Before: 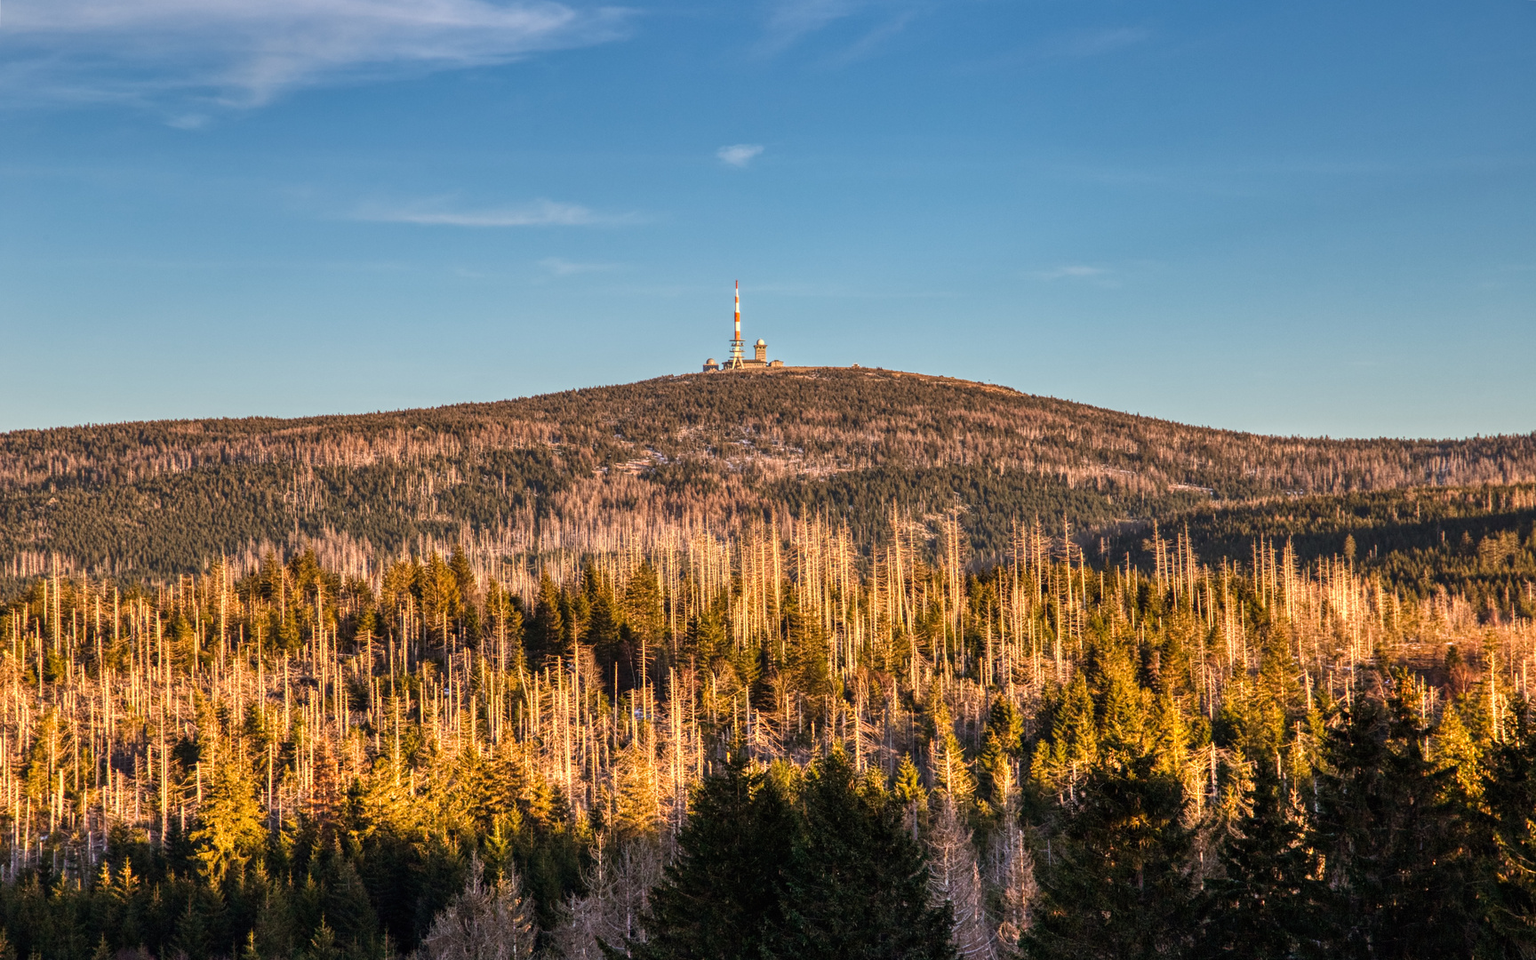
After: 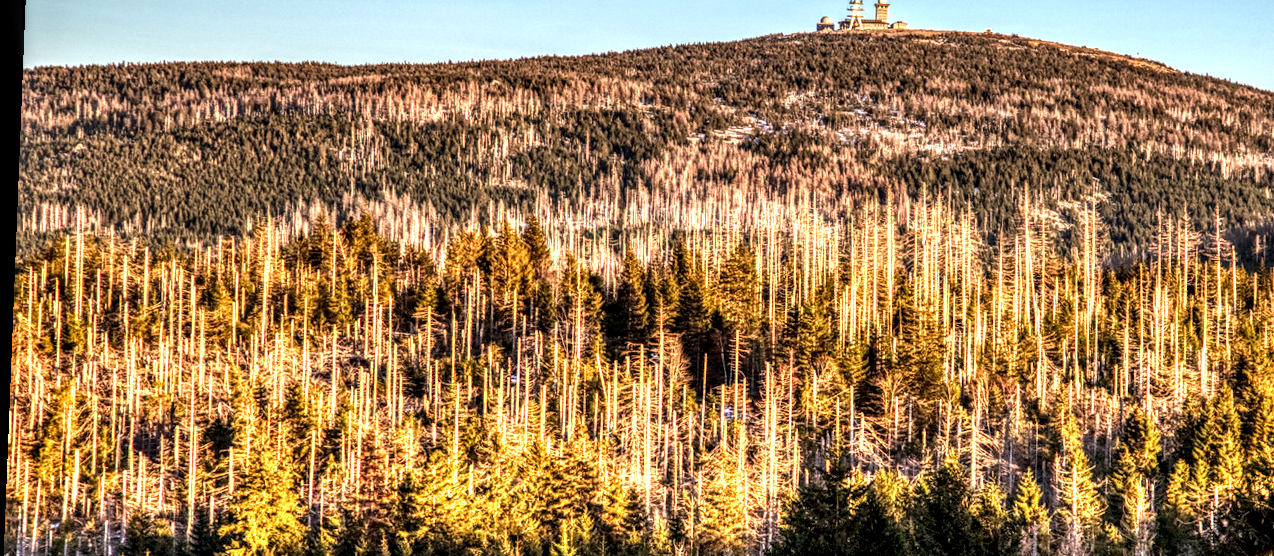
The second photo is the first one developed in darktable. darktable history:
local contrast: highlights 19%, detail 186%
crop: top 36.498%, right 27.964%, bottom 14.995%
exposure: black level correction 0, exposure 0.7 EV, compensate exposure bias true, compensate highlight preservation false
rotate and perspective: rotation 2.27°, automatic cropping off
tone equalizer: on, module defaults
